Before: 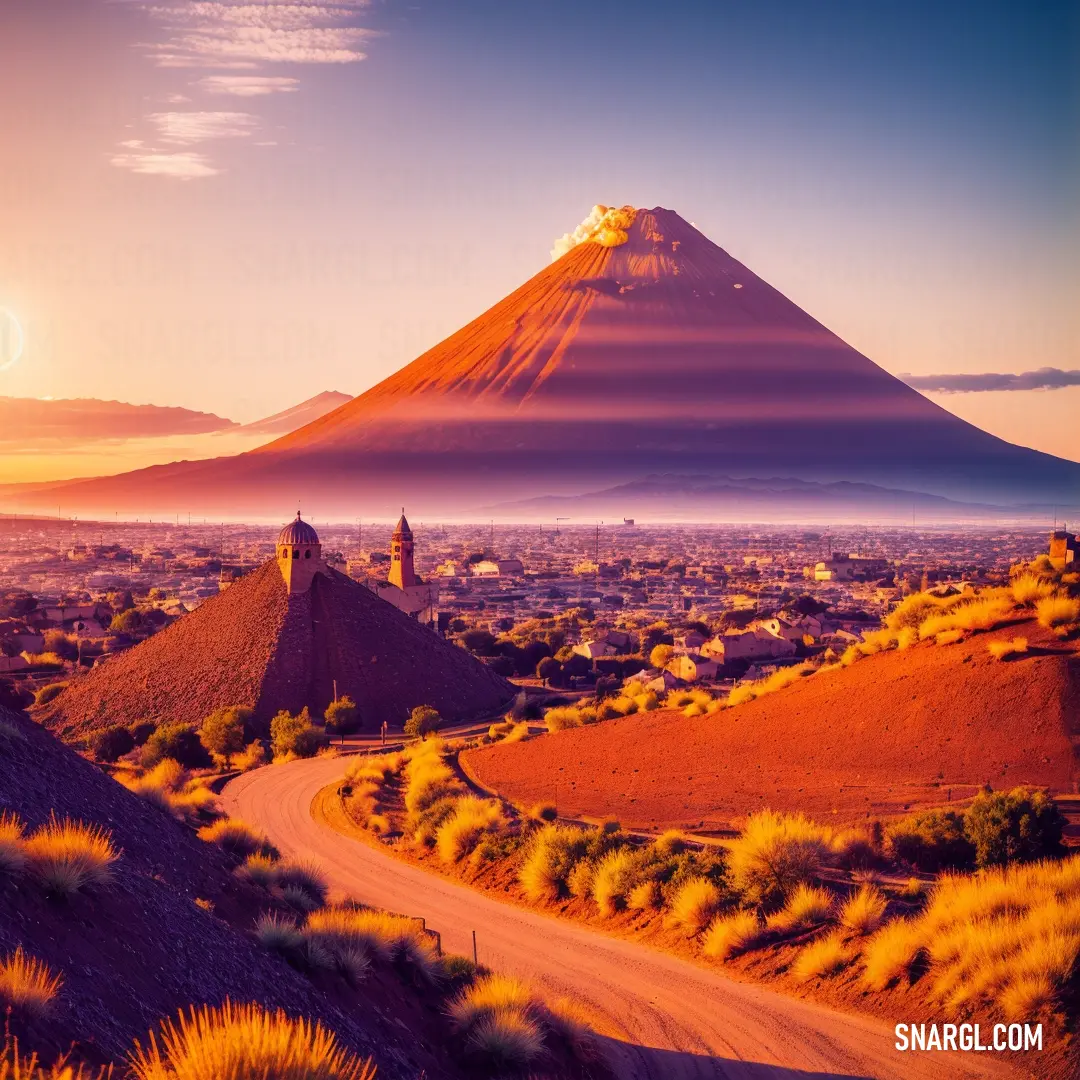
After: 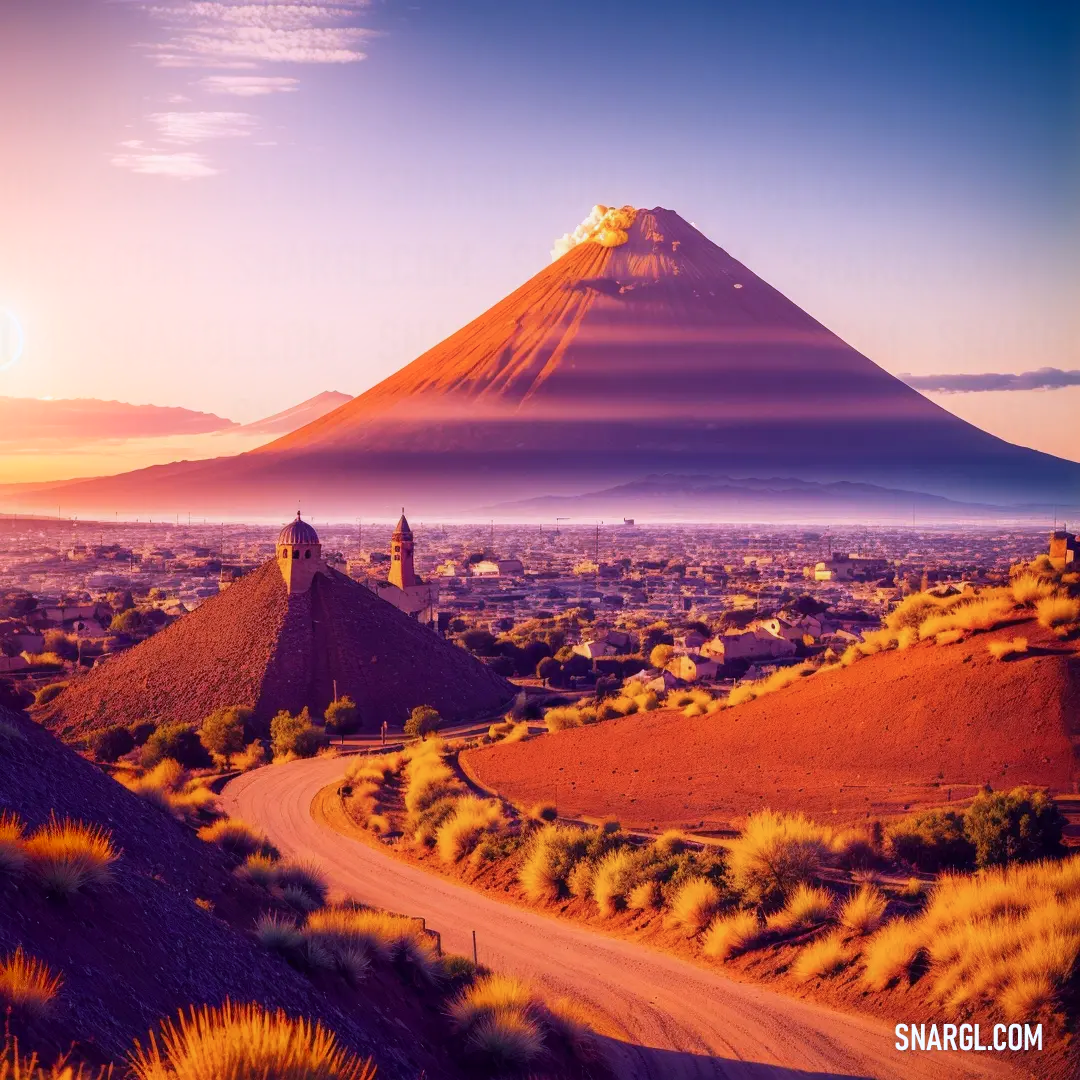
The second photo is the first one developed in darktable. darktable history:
shadows and highlights: shadows -39.31, highlights 63.52, soften with gaussian
color calibration: illuminant as shot in camera, x 0.369, y 0.382, temperature 4320.44 K
